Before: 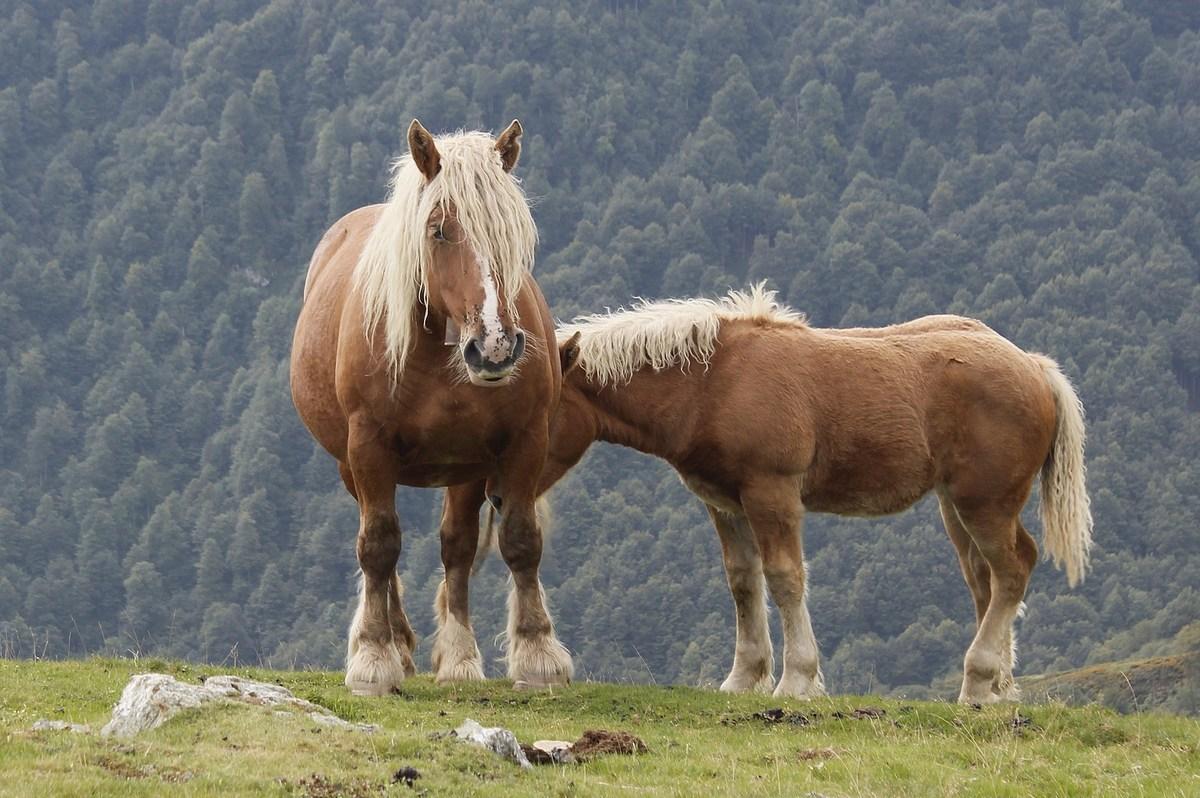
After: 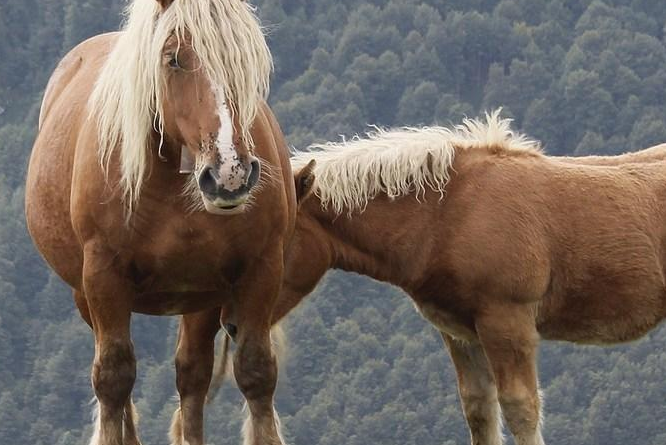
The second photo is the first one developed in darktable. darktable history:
crop and rotate: left 22.085%, top 21.66%, right 22.406%, bottom 22.543%
